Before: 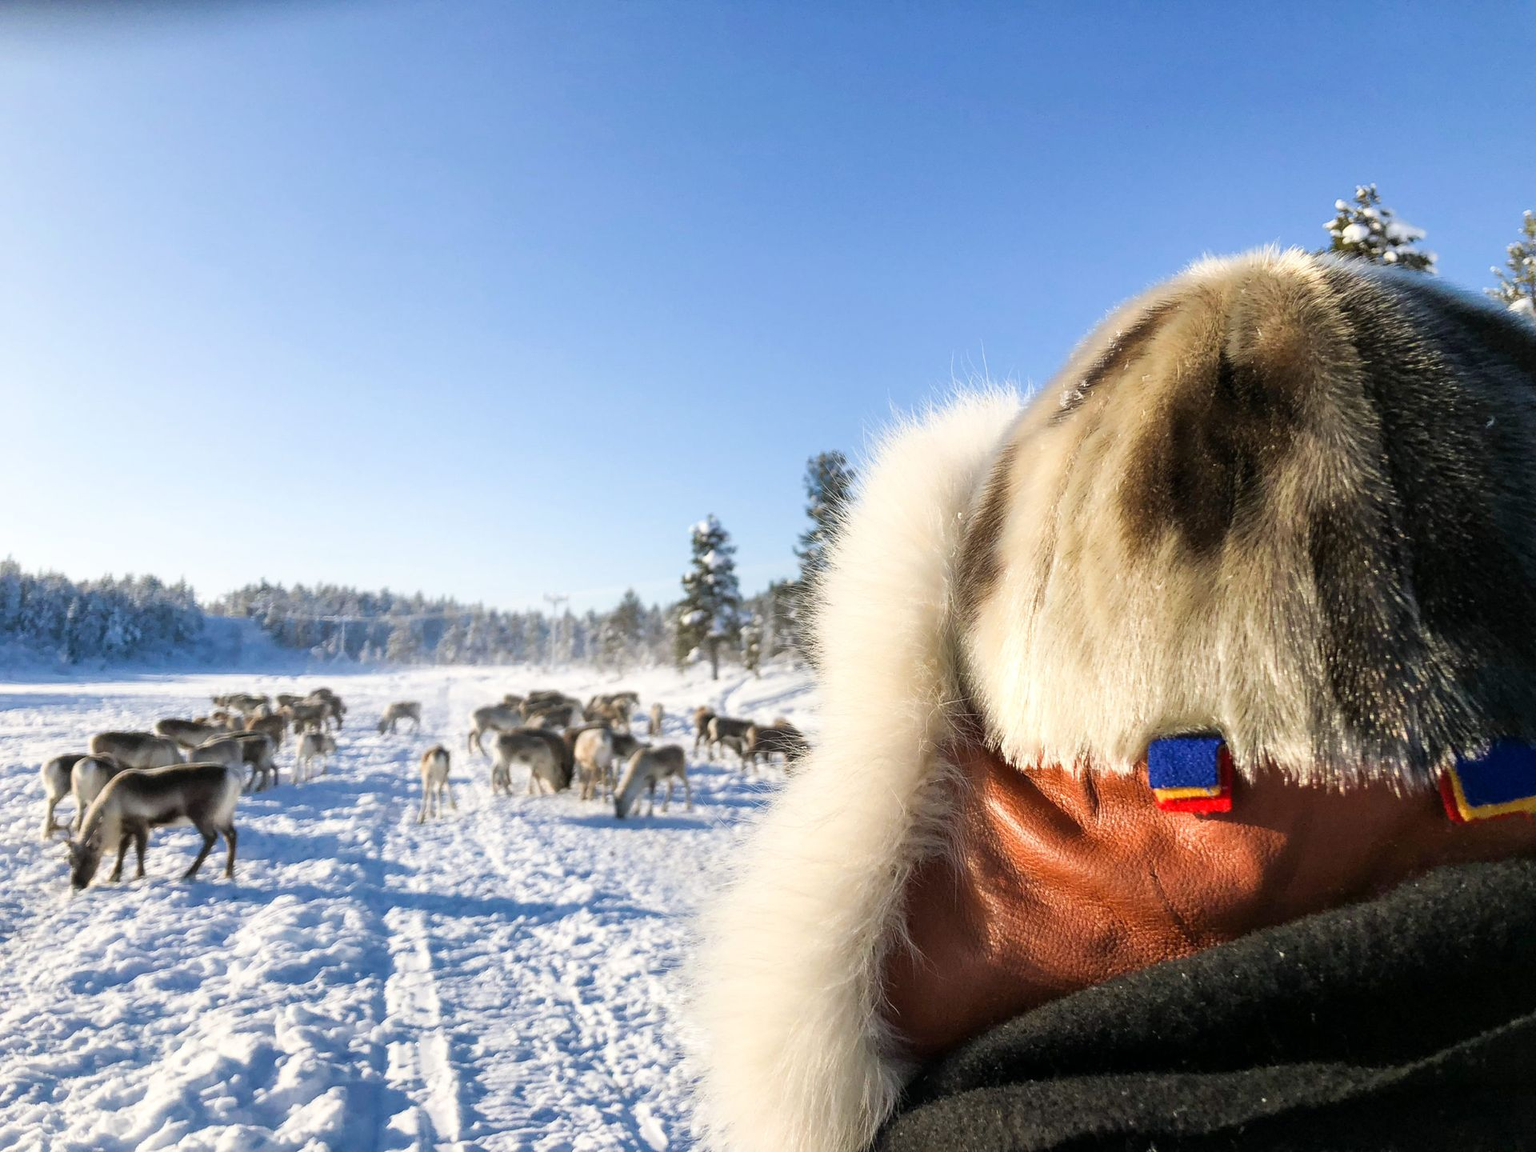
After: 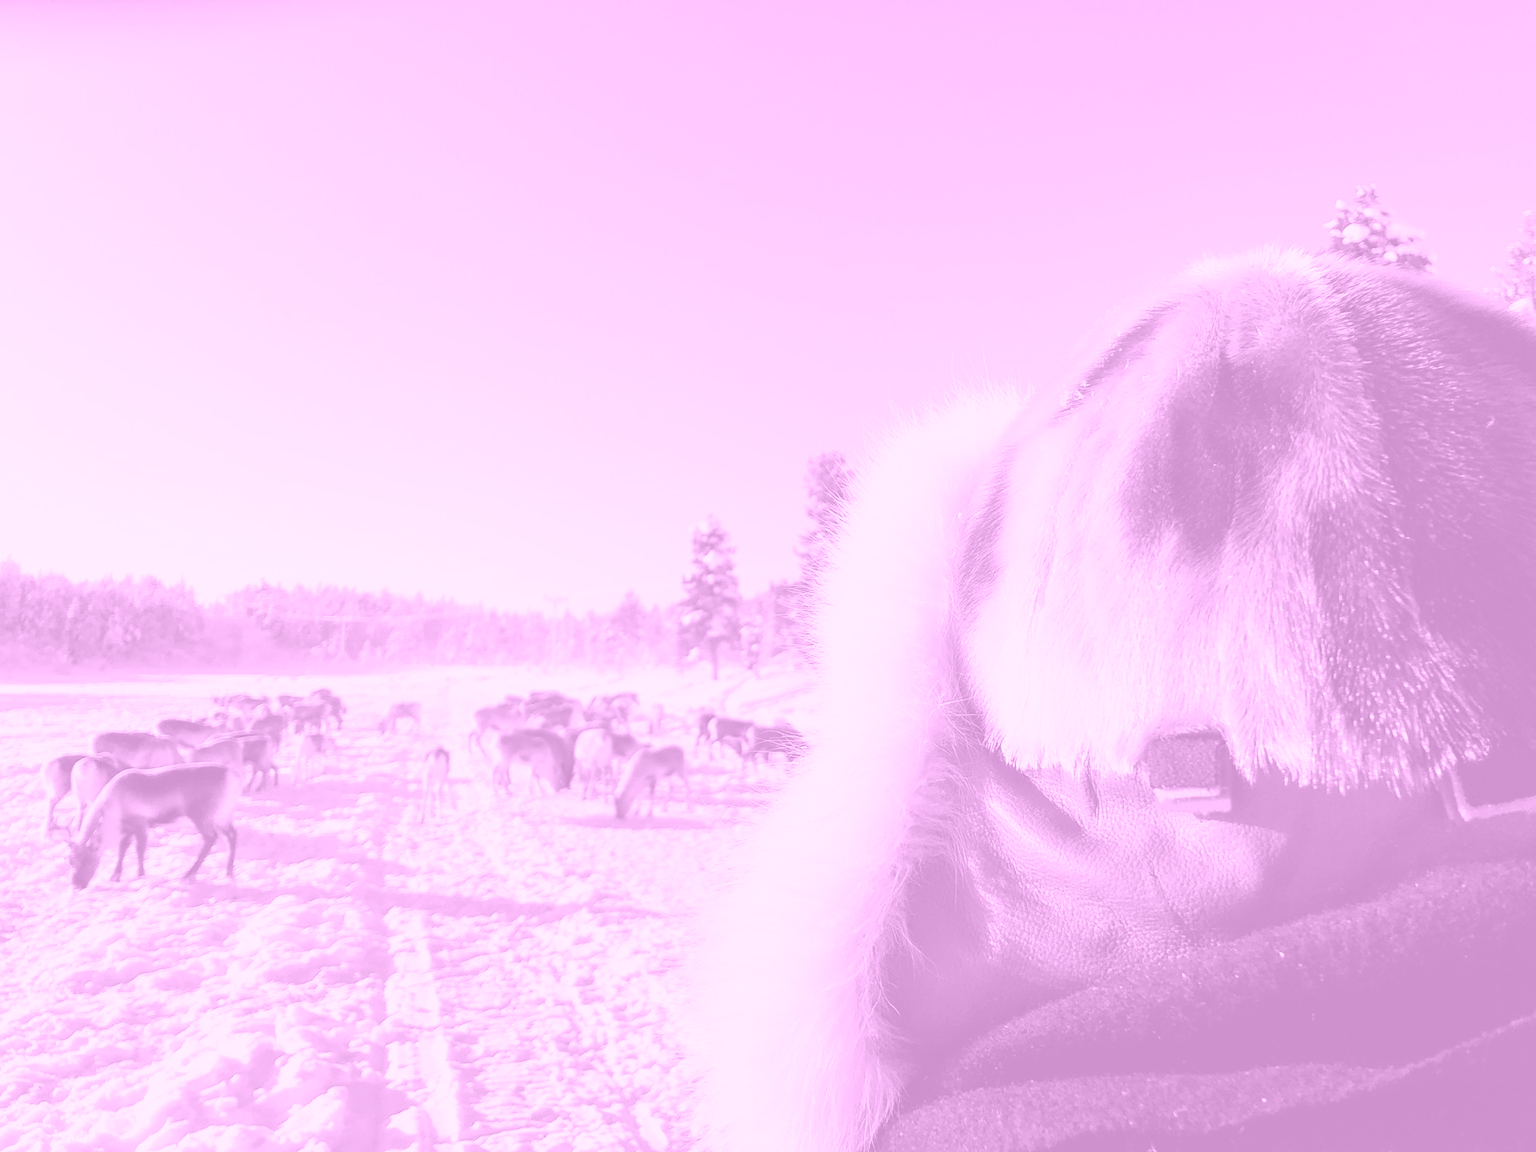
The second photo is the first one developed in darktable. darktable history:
tone equalizer: -8 EV -0.417 EV, -7 EV -0.389 EV, -6 EV -0.333 EV, -5 EV -0.222 EV, -3 EV 0.222 EV, -2 EV 0.333 EV, -1 EV 0.389 EV, +0 EV 0.417 EV, edges refinement/feathering 500, mask exposure compensation -1.57 EV, preserve details no
sharpen: amount 0.2
colorize: hue 331.2°, saturation 69%, source mix 30.28%, lightness 69.02%, version 1
